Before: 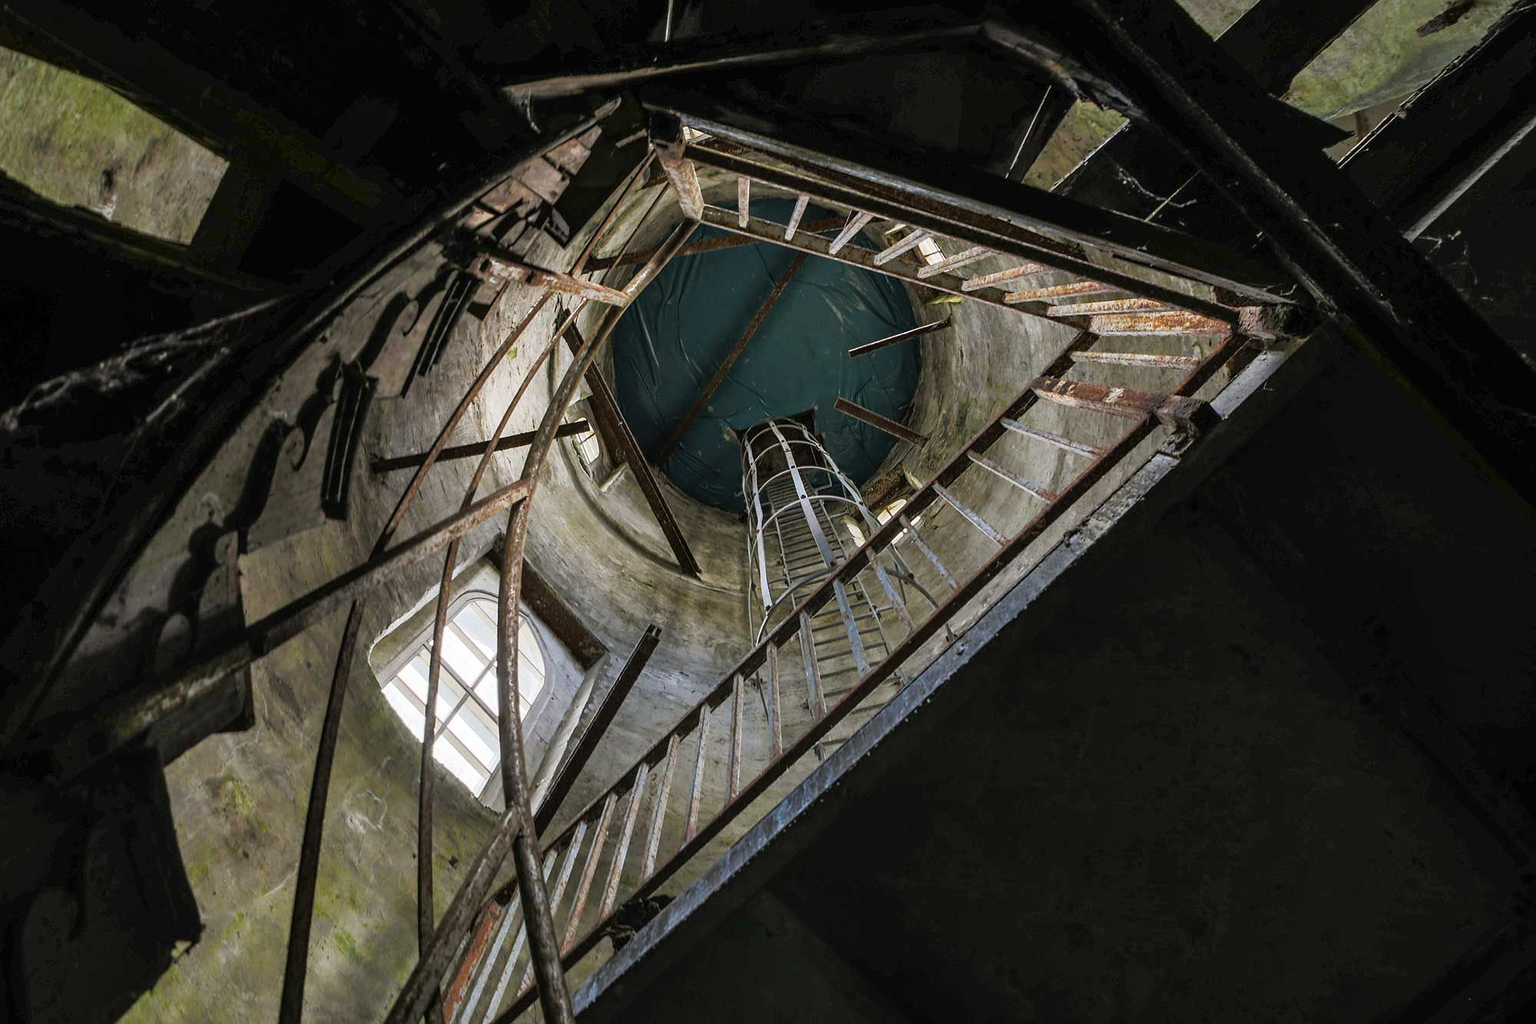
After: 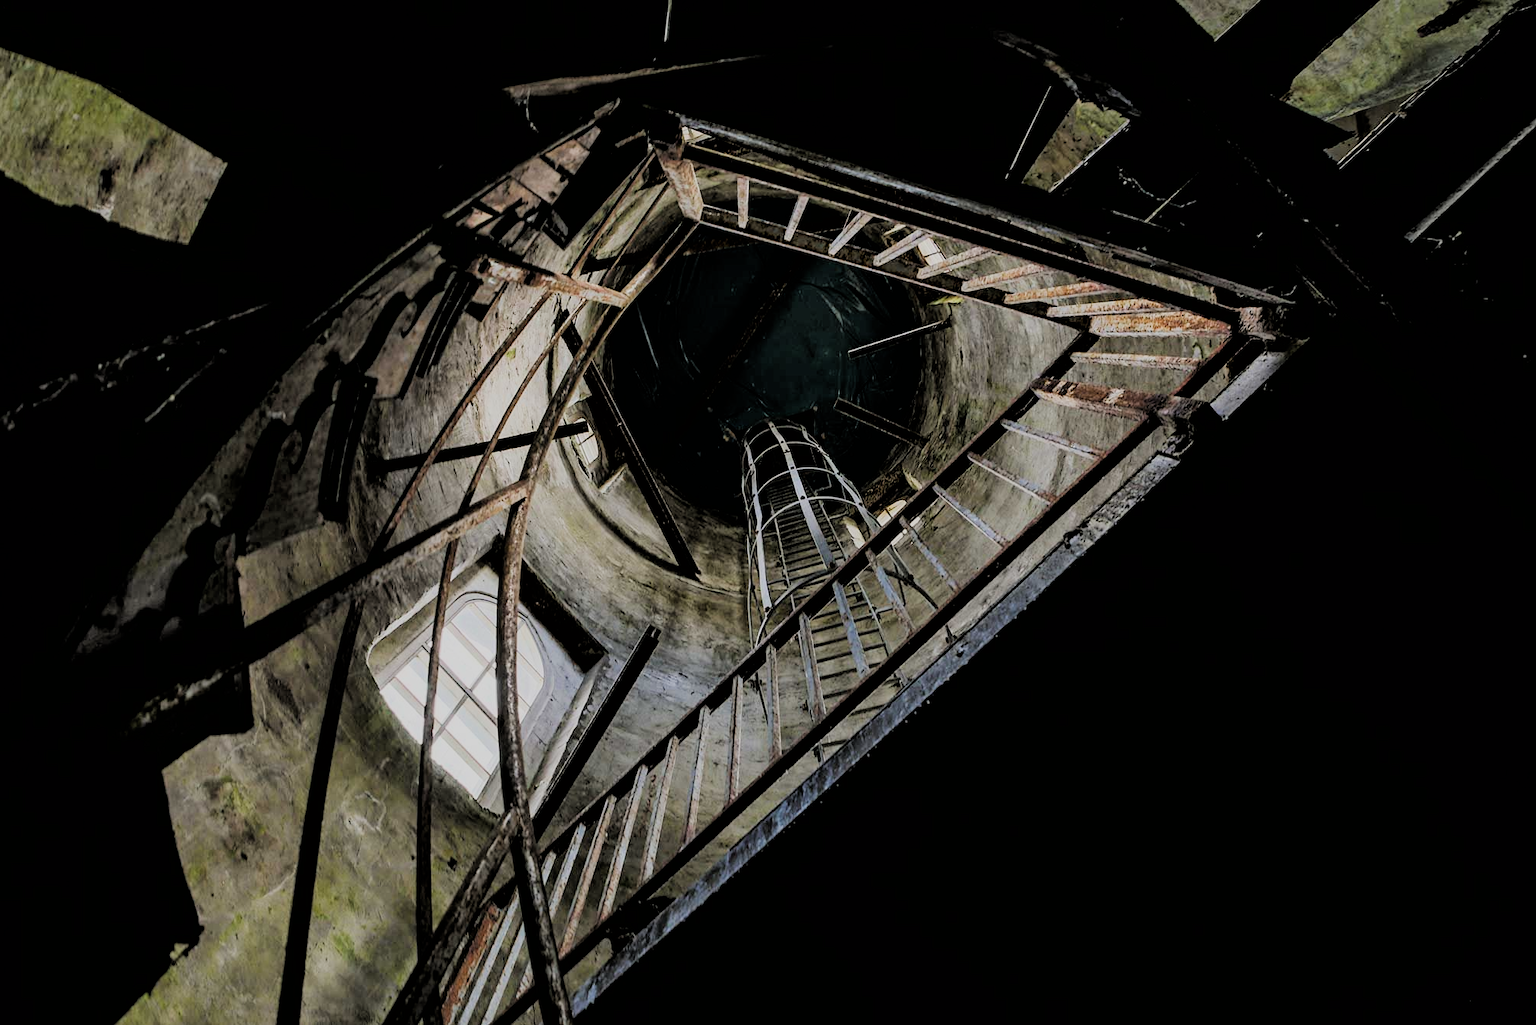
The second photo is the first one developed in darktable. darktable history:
crop: left 0.186%
filmic rgb: black relative exposure -3.08 EV, white relative exposure 7.06 EV, hardness 1.48, contrast 1.345
